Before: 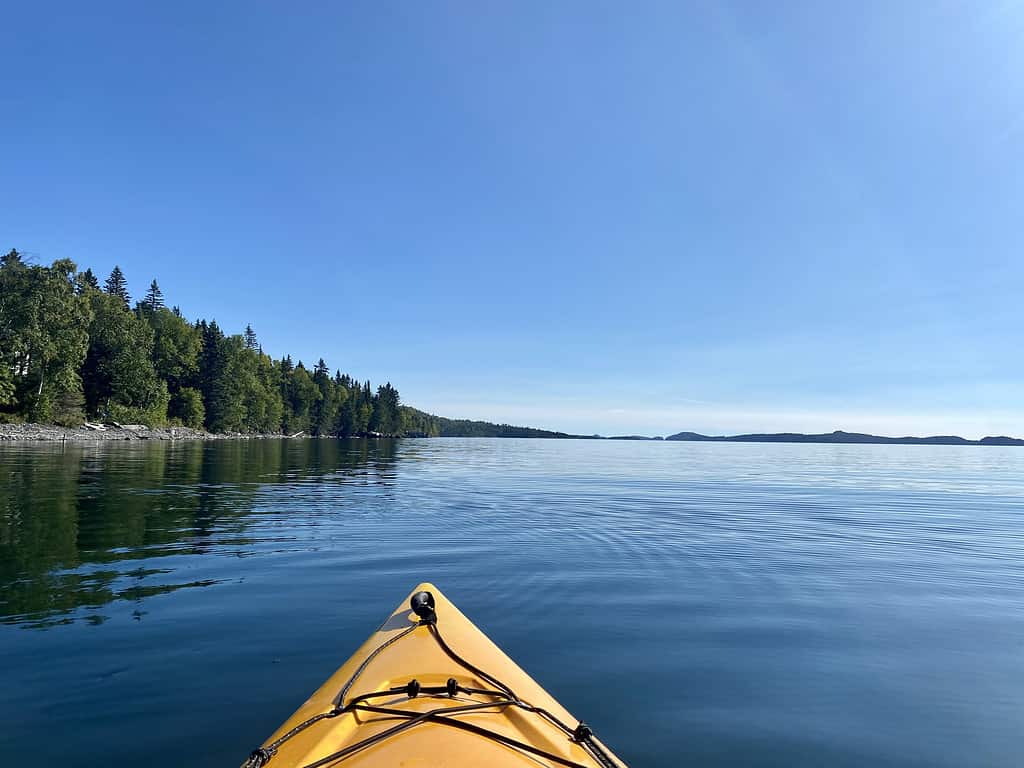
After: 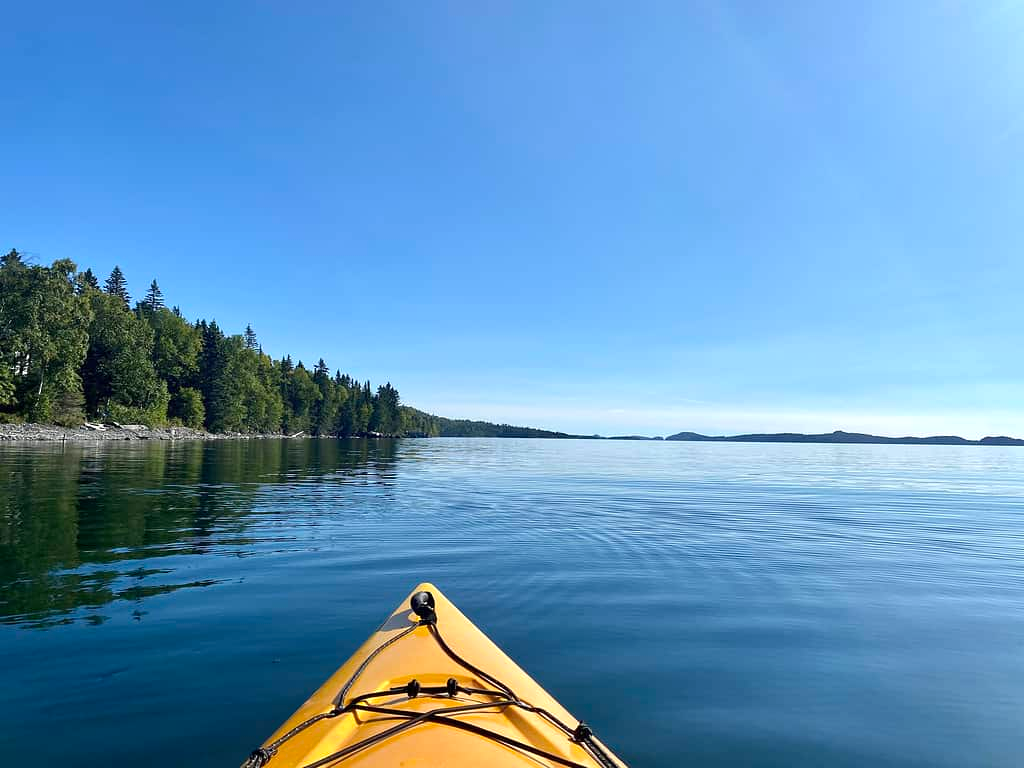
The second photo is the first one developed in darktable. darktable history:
exposure: exposure 0.19 EV, compensate exposure bias true, compensate highlight preservation false
